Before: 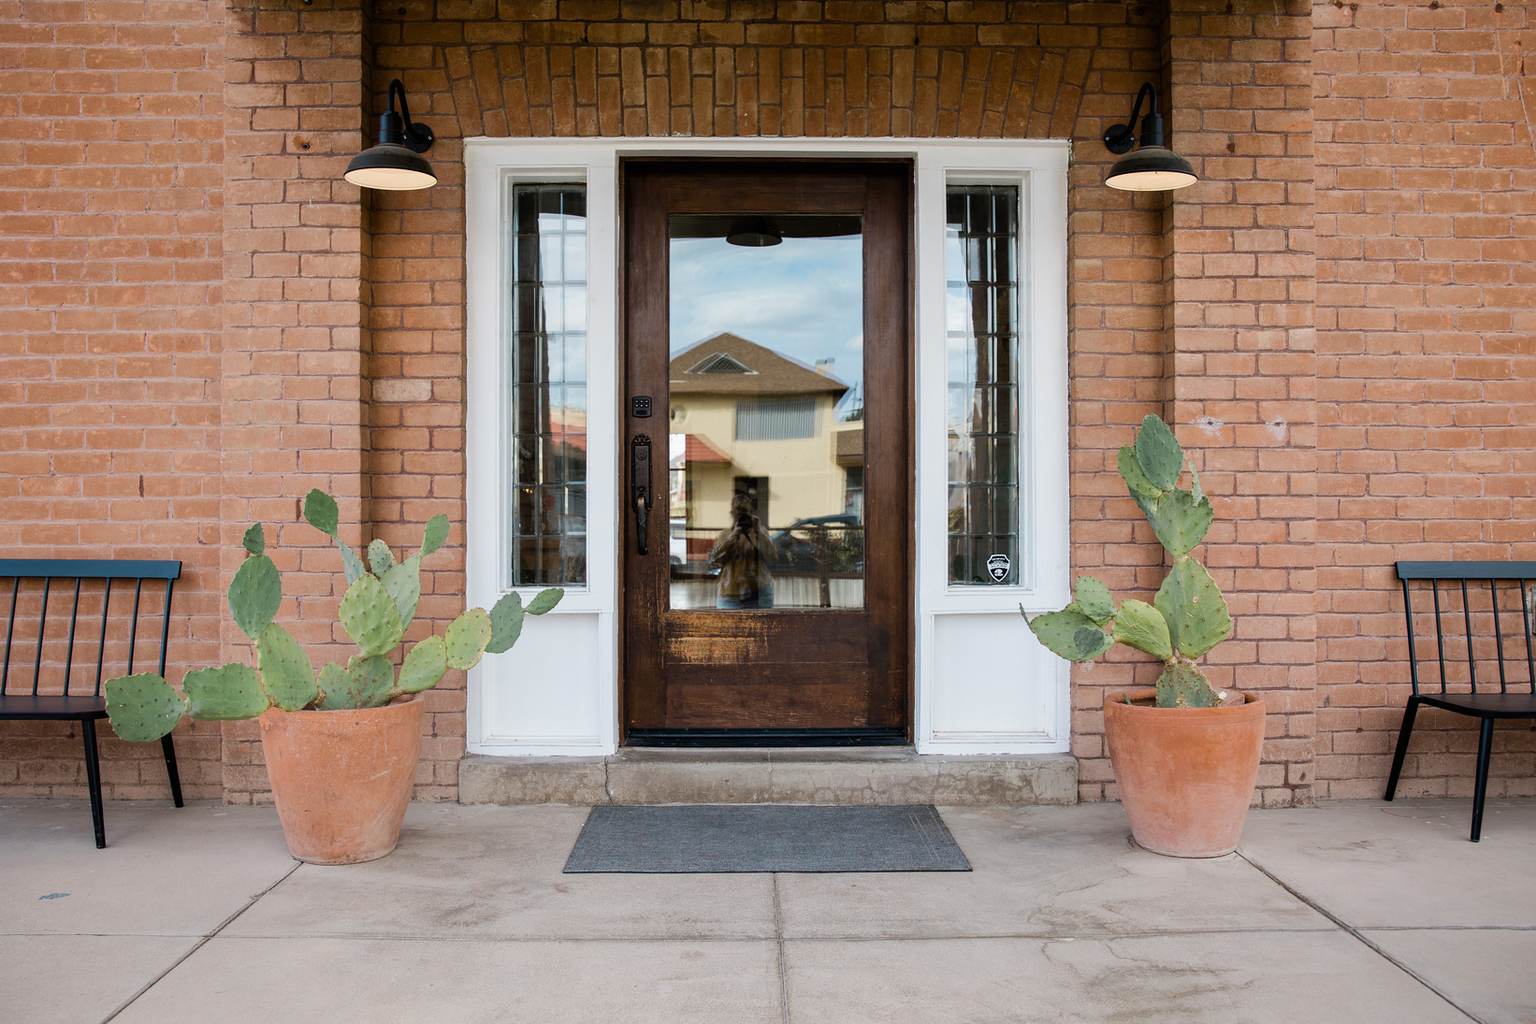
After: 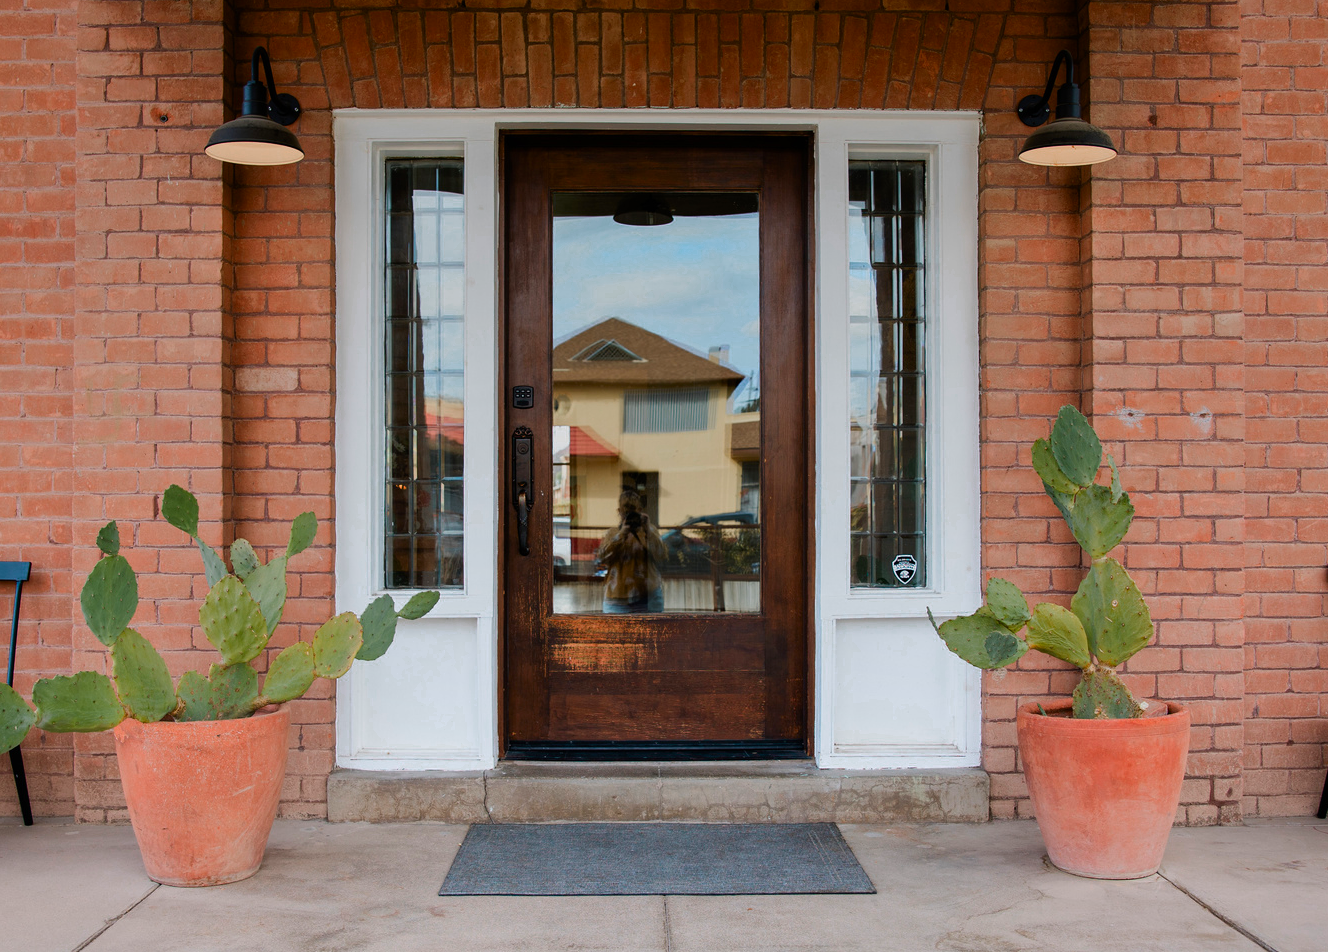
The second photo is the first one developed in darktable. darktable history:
contrast brightness saturation: contrast 0.05
crop: left 9.929%, top 3.475%, right 9.188%, bottom 9.529%
graduated density: rotation 5.63°, offset 76.9
color zones: curves: ch0 [(0.473, 0.374) (0.742, 0.784)]; ch1 [(0.354, 0.737) (0.742, 0.705)]; ch2 [(0.318, 0.421) (0.758, 0.532)]
